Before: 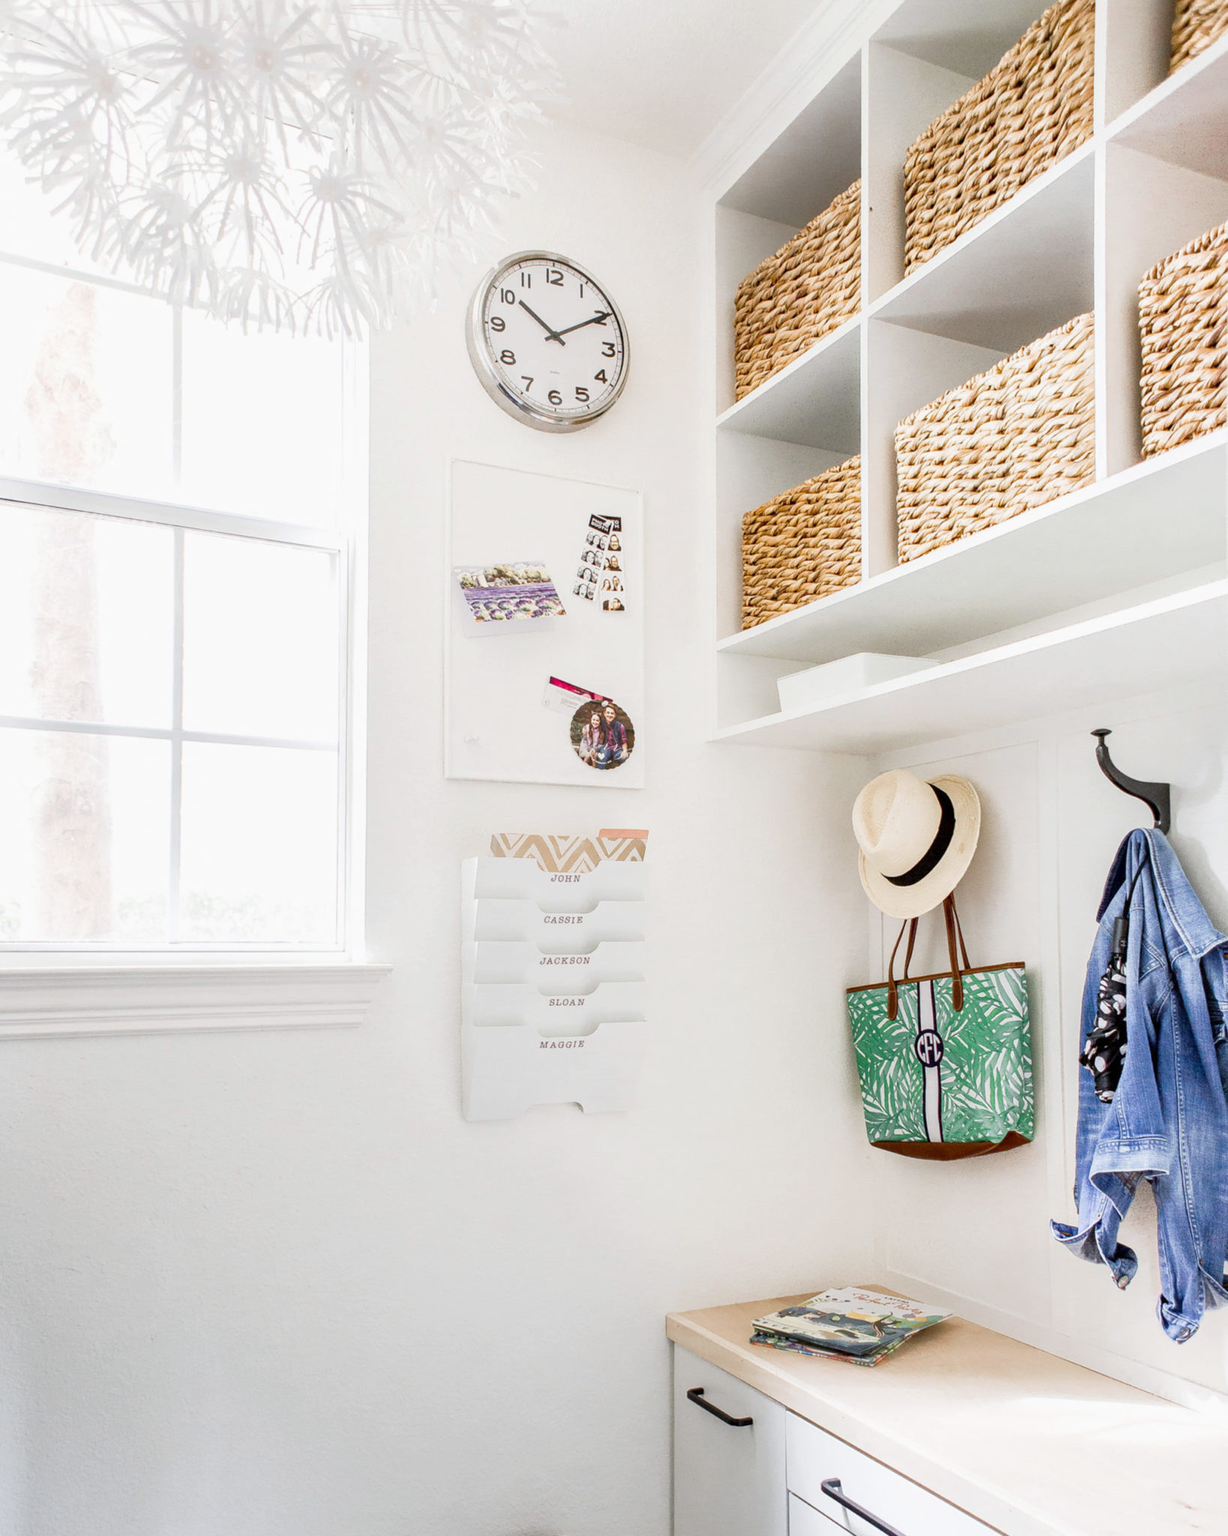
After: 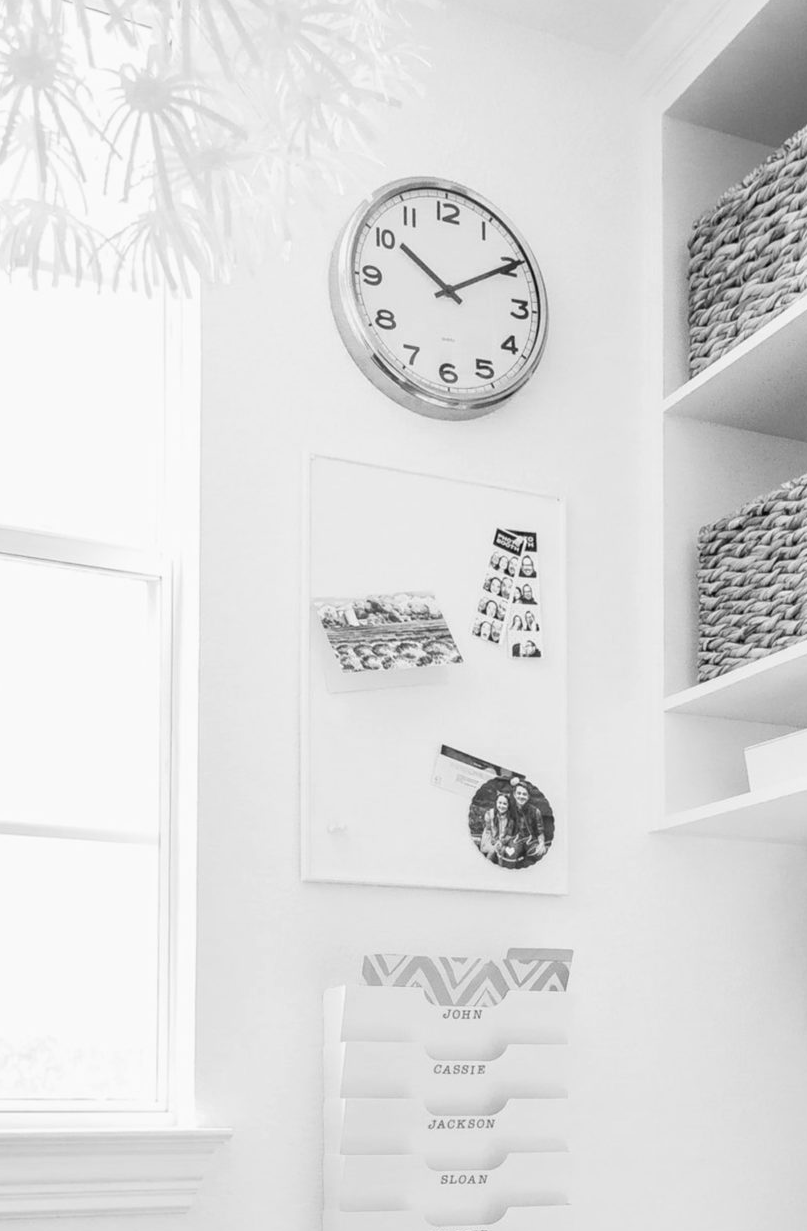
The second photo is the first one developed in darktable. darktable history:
crop: left 17.835%, top 7.675%, right 32.881%, bottom 32.213%
monochrome: on, module defaults
